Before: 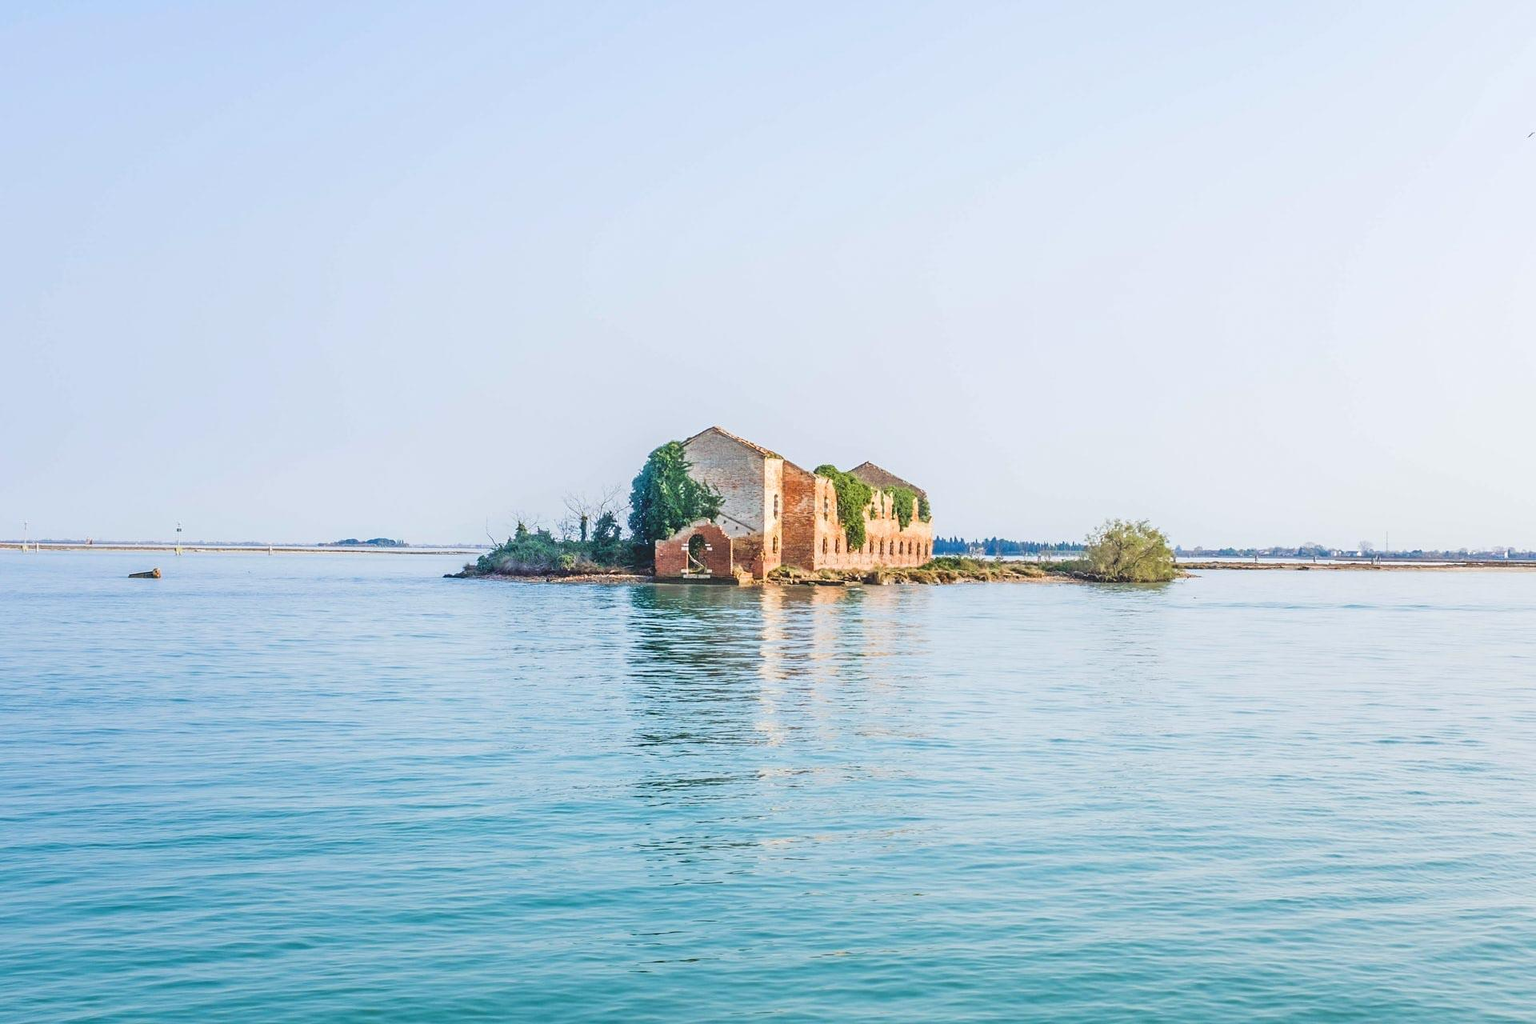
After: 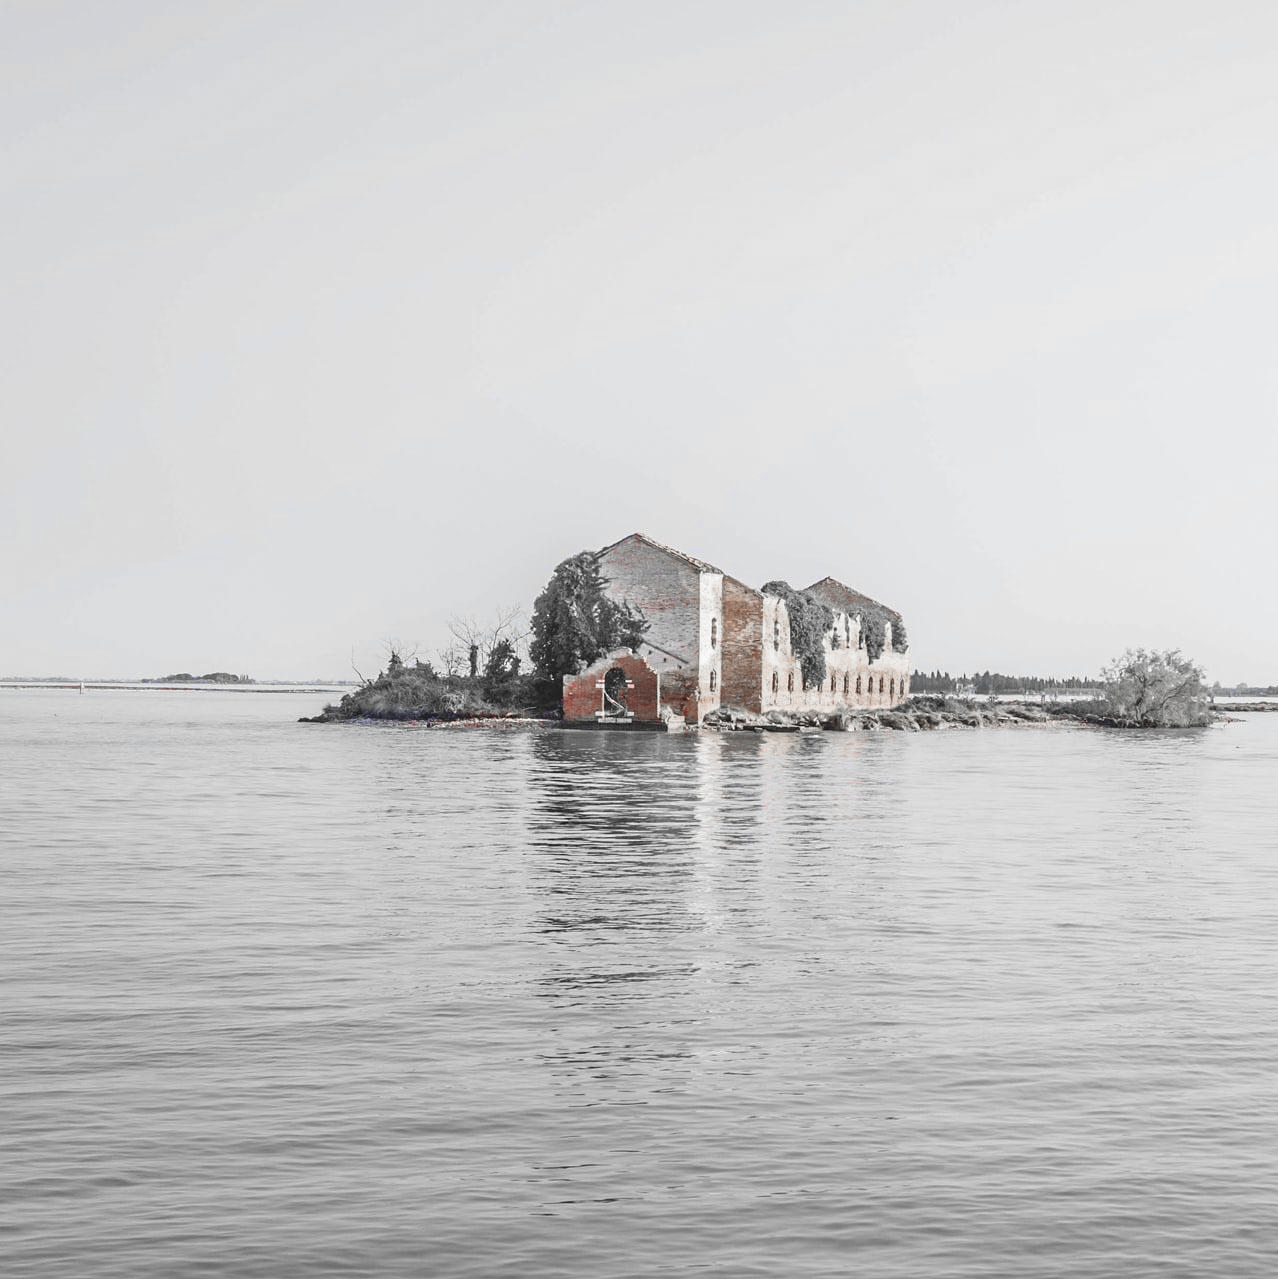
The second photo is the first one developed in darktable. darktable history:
color zones: curves: ch0 [(0, 0.278) (0.143, 0.5) (0.286, 0.5) (0.429, 0.5) (0.571, 0.5) (0.714, 0.5) (0.857, 0.5) (1, 0.5)]; ch1 [(0, 1) (0.143, 0.165) (0.286, 0) (0.429, 0) (0.571, 0) (0.714, 0) (0.857, 0.5) (1, 0.5)]; ch2 [(0, 0.508) (0.143, 0.5) (0.286, 0.5) (0.429, 0.5) (0.571, 0.5) (0.714, 0.5) (0.857, 0.5) (1, 0.5)]
crop and rotate: left 13.365%, right 20.064%
